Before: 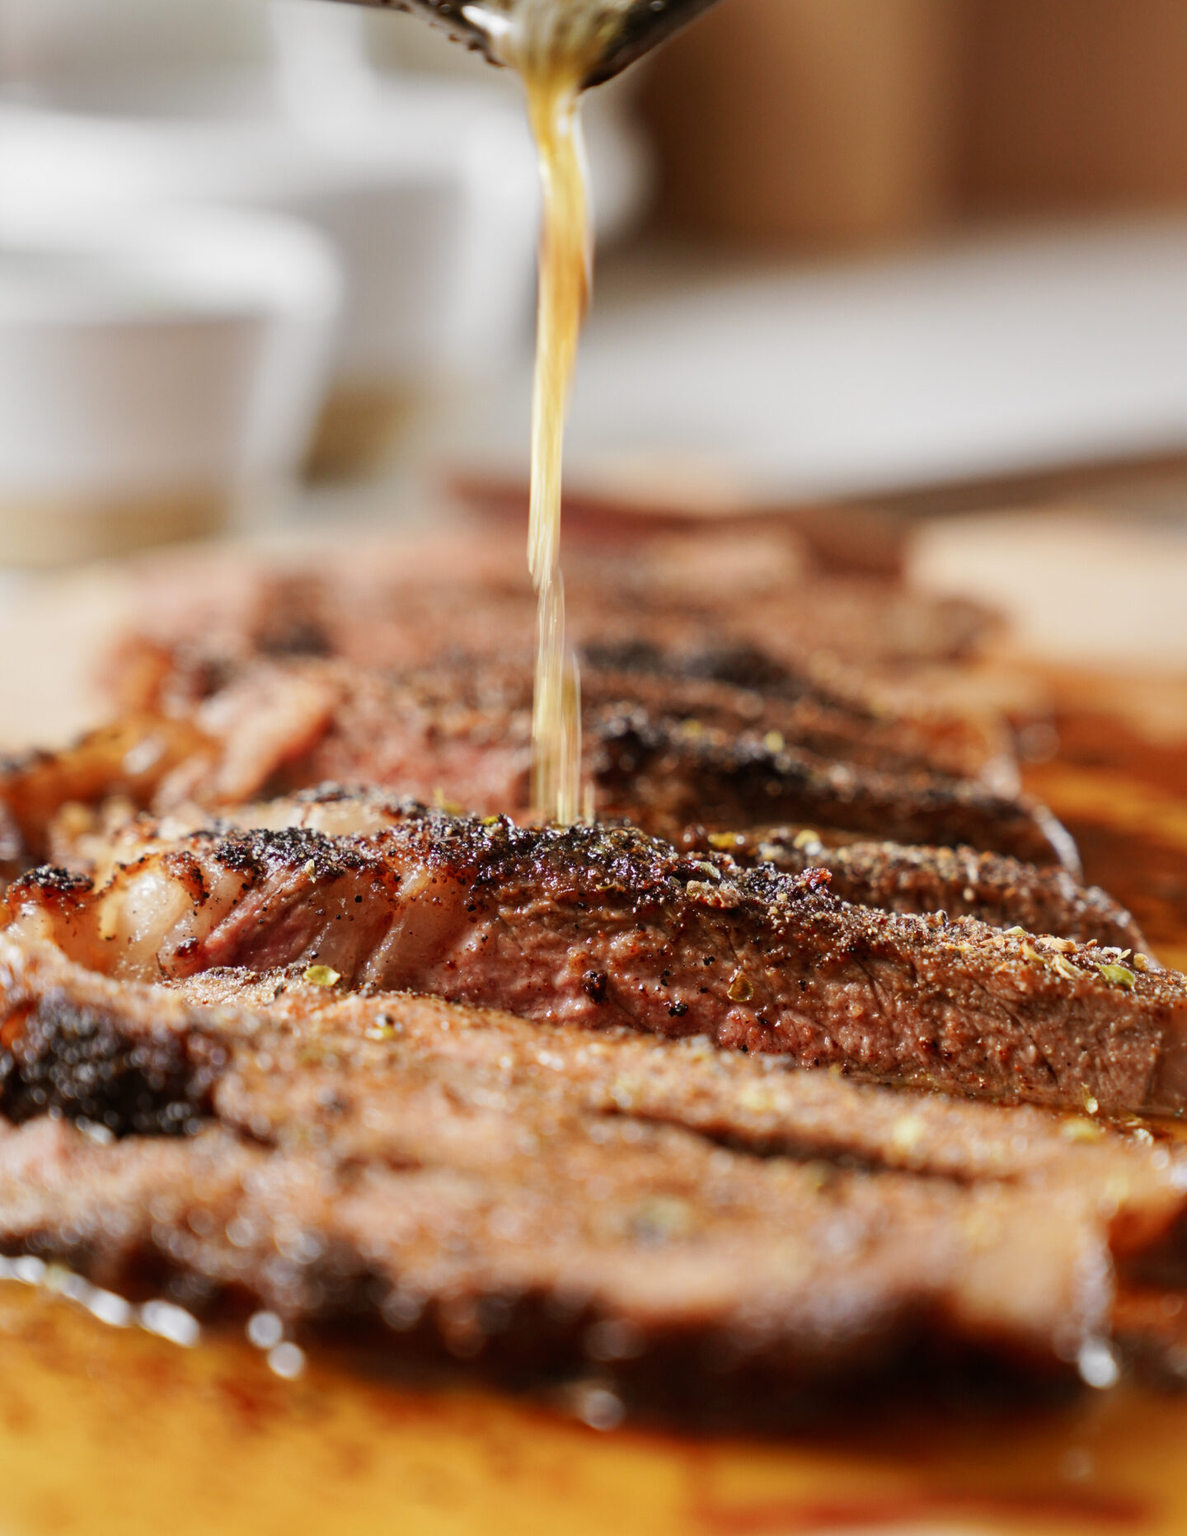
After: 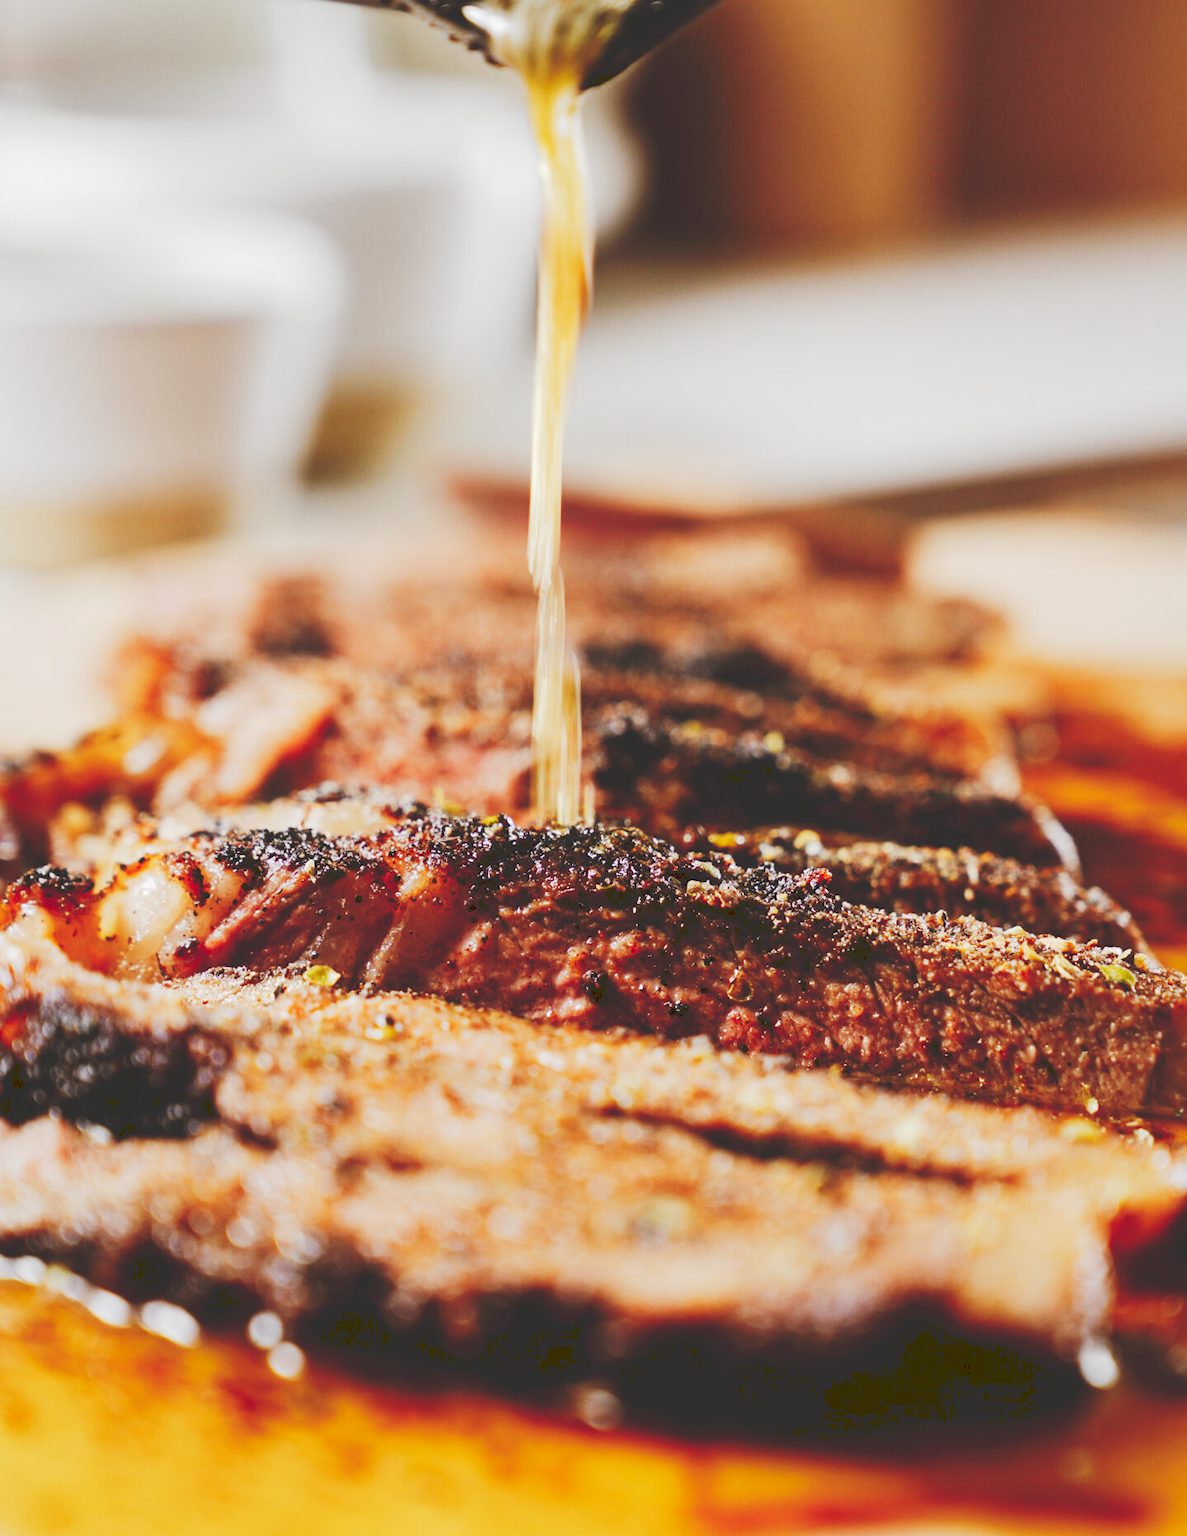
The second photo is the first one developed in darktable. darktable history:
tone curve: curves: ch0 [(0, 0) (0.003, 0.19) (0.011, 0.192) (0.025, 0.192) (0.044, 0.194) (0.069, 0.196) (0.1, 0.197) (0.136, 0.198) (0.177, 0.216) (0.224, 0.236) (0.277, 0.269) (0.335, 0.331) (0.399, 0.418) (0.468, 0.515) (0.543, 0.621) (0.623, 0.725) (0.709, 0.804) (0.801, 0.859) (0.898, 0.913) (1, 1)], preserve colors none
exposure: black level correction 0.001, compensate highlight preservation false
